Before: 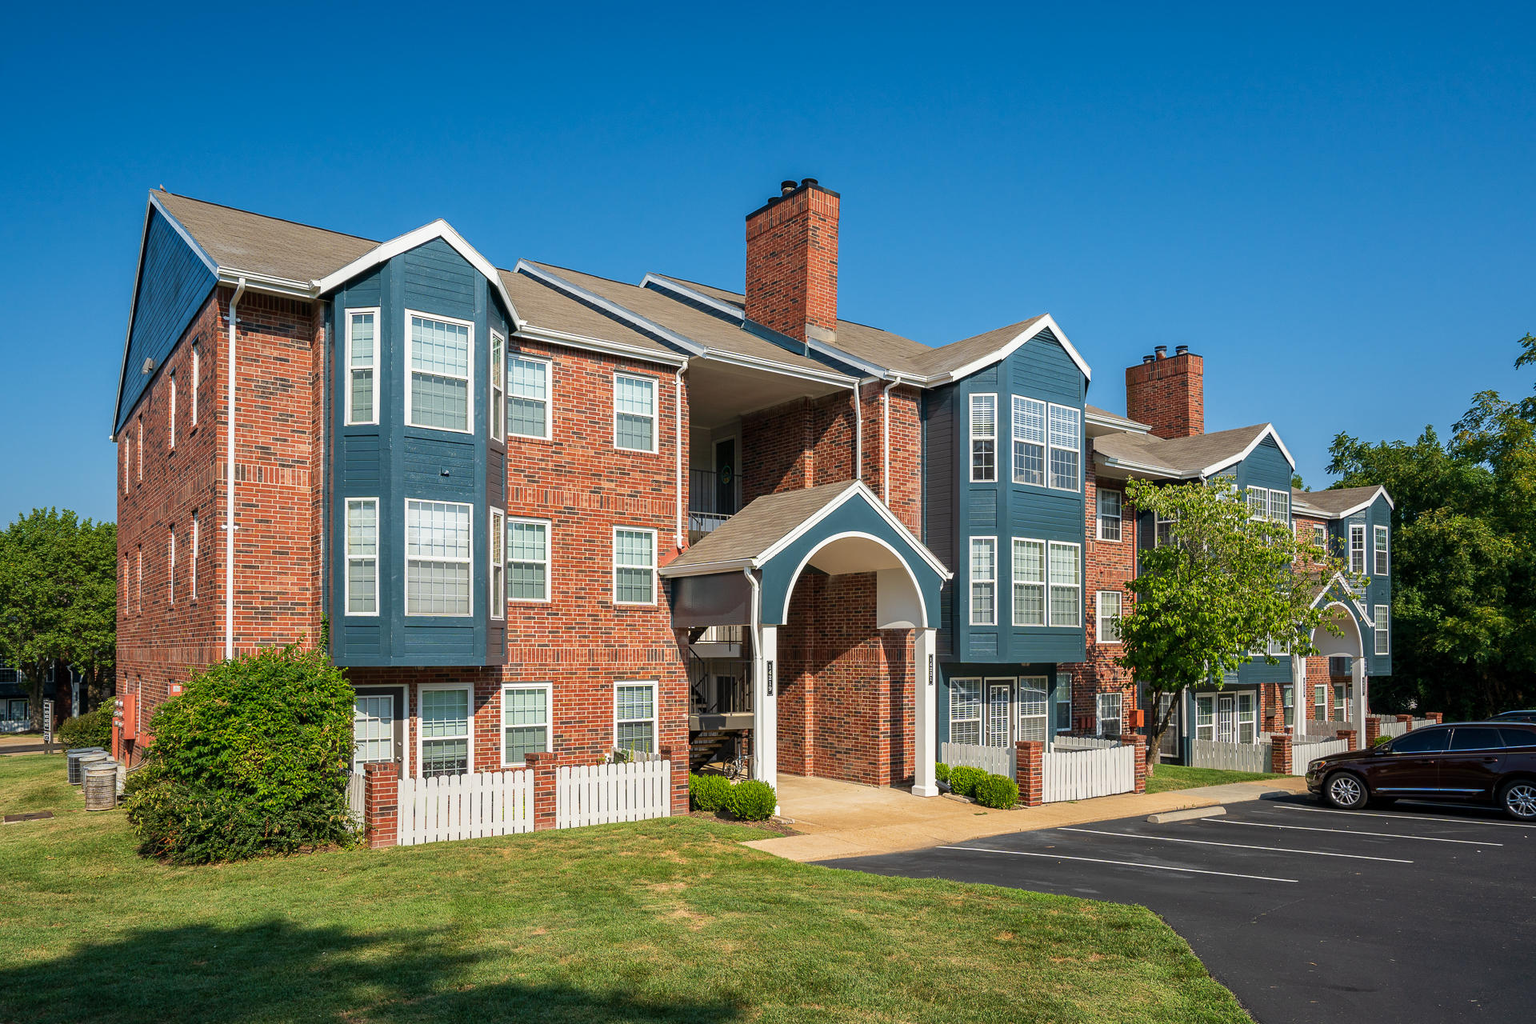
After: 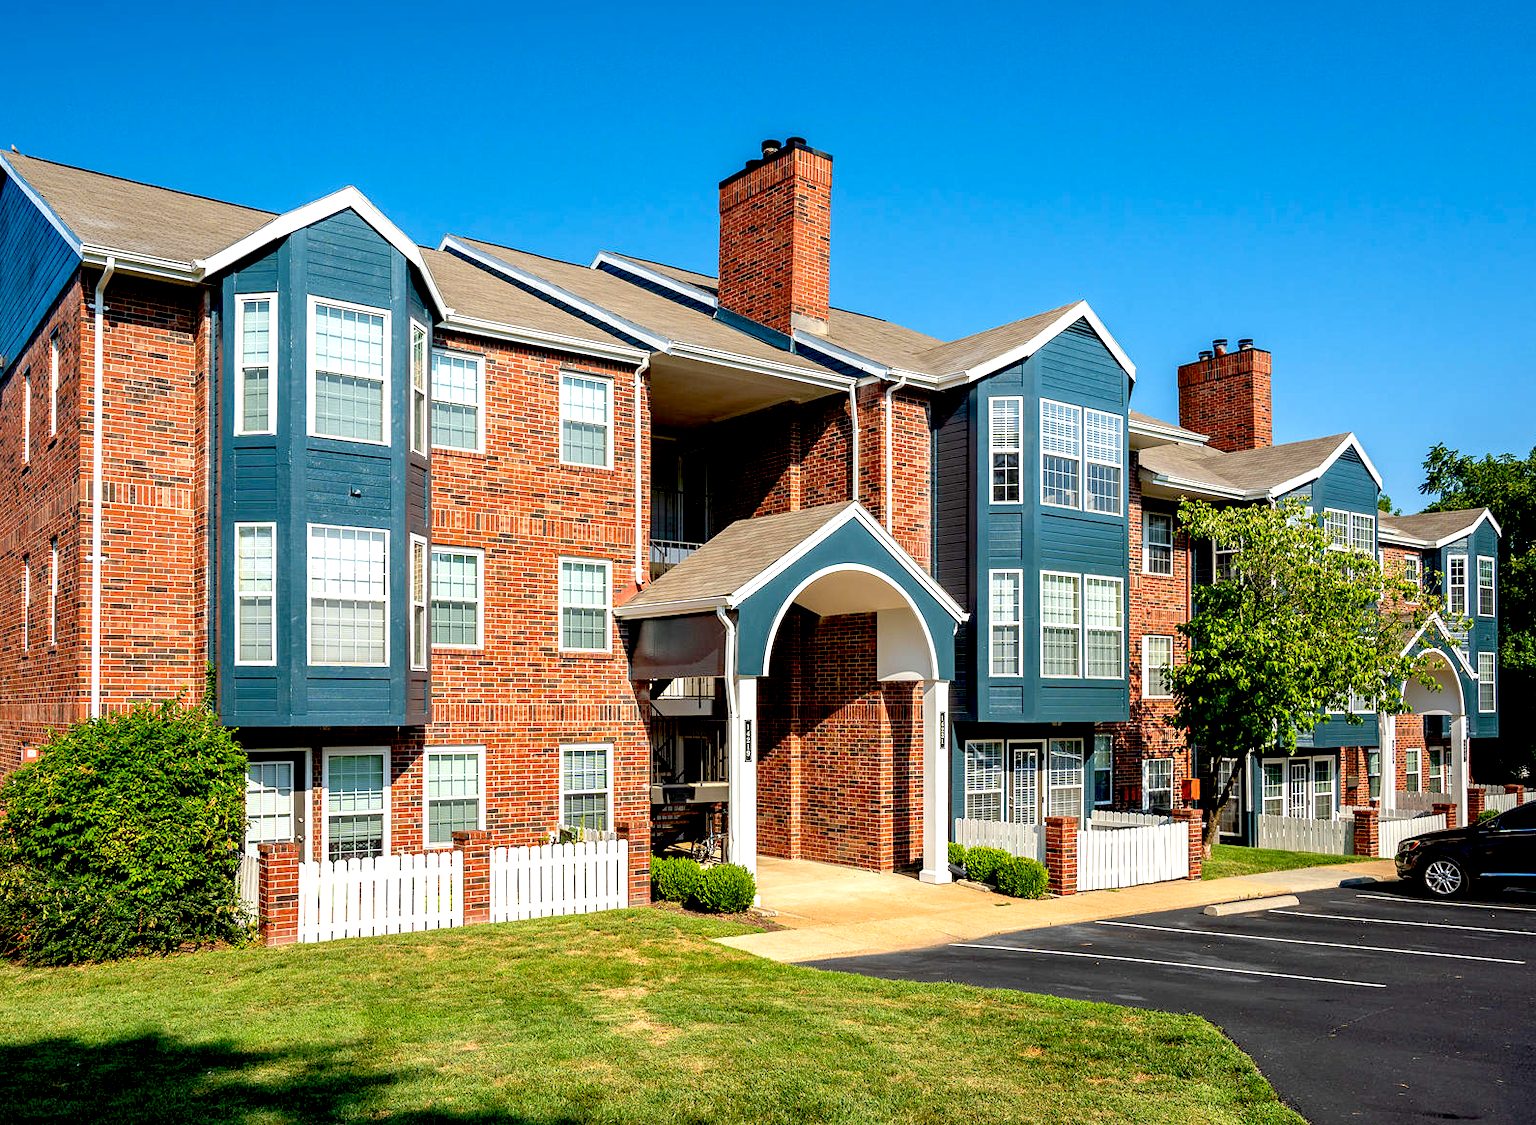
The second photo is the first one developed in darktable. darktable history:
exposure: black level correction 0.029, exposure -0.08 EV, compensate exposure bias true, compensate highlight preservation false
crop: left 9.806%, top 6.344%, right 7.333%, bottom 2.602%
